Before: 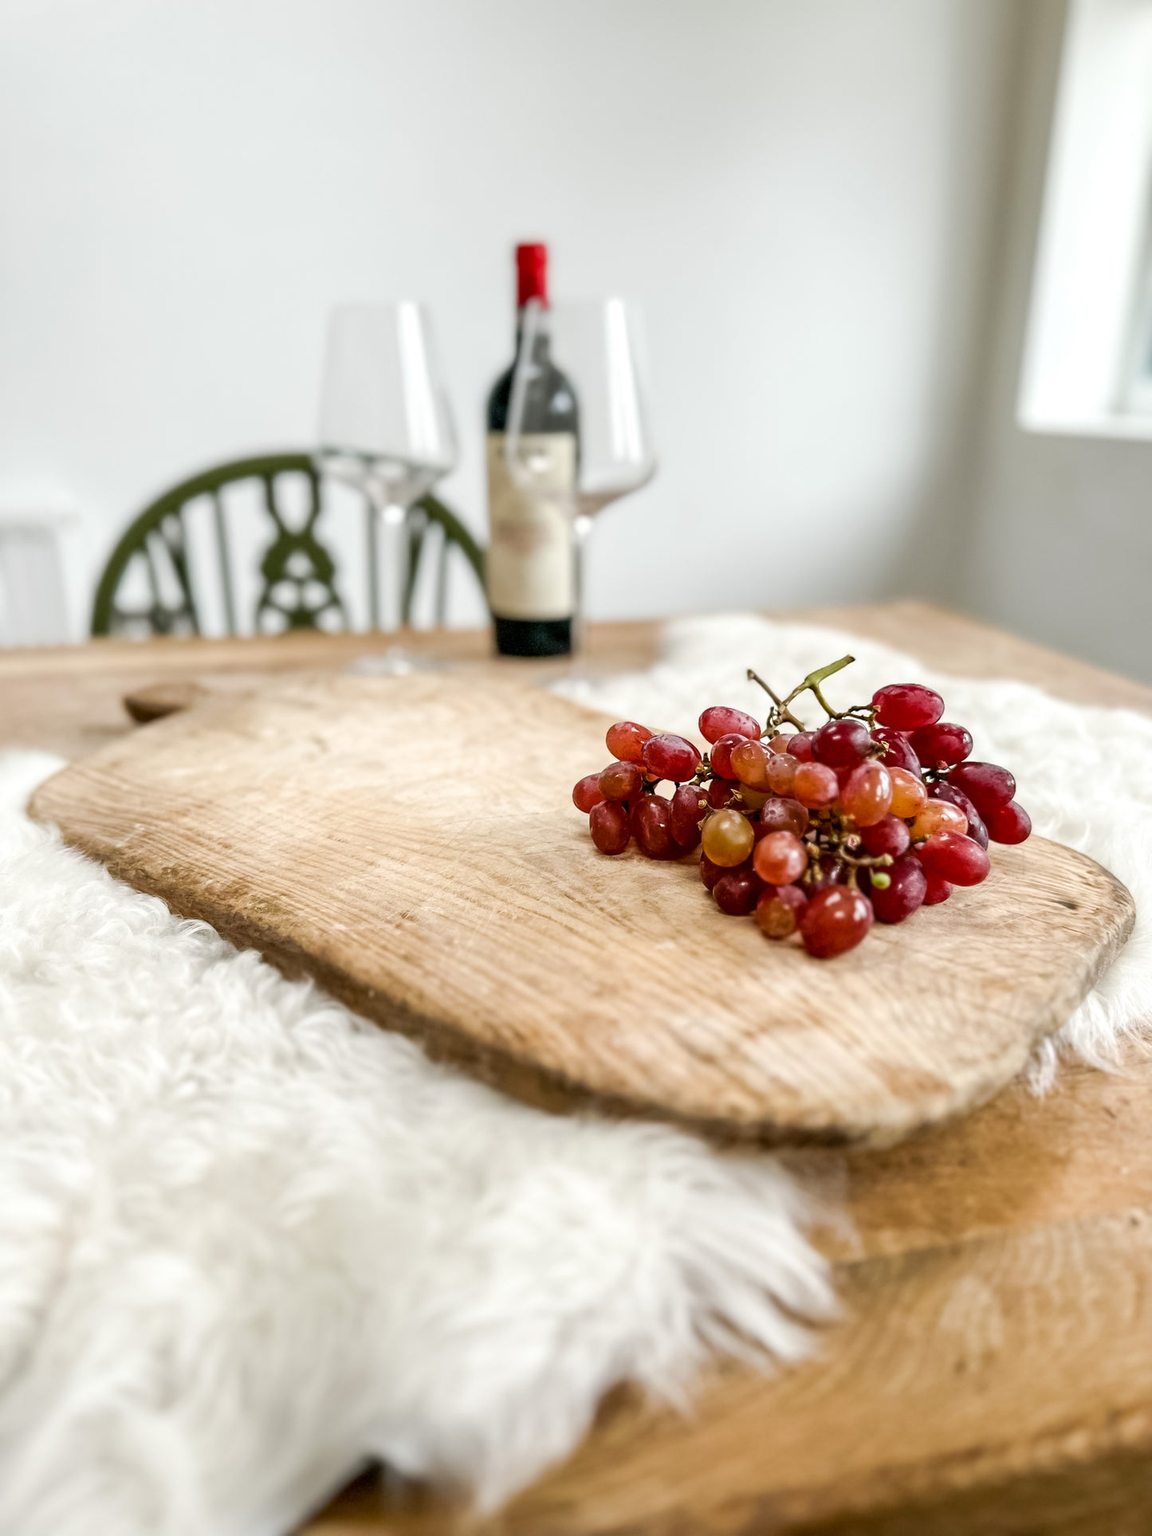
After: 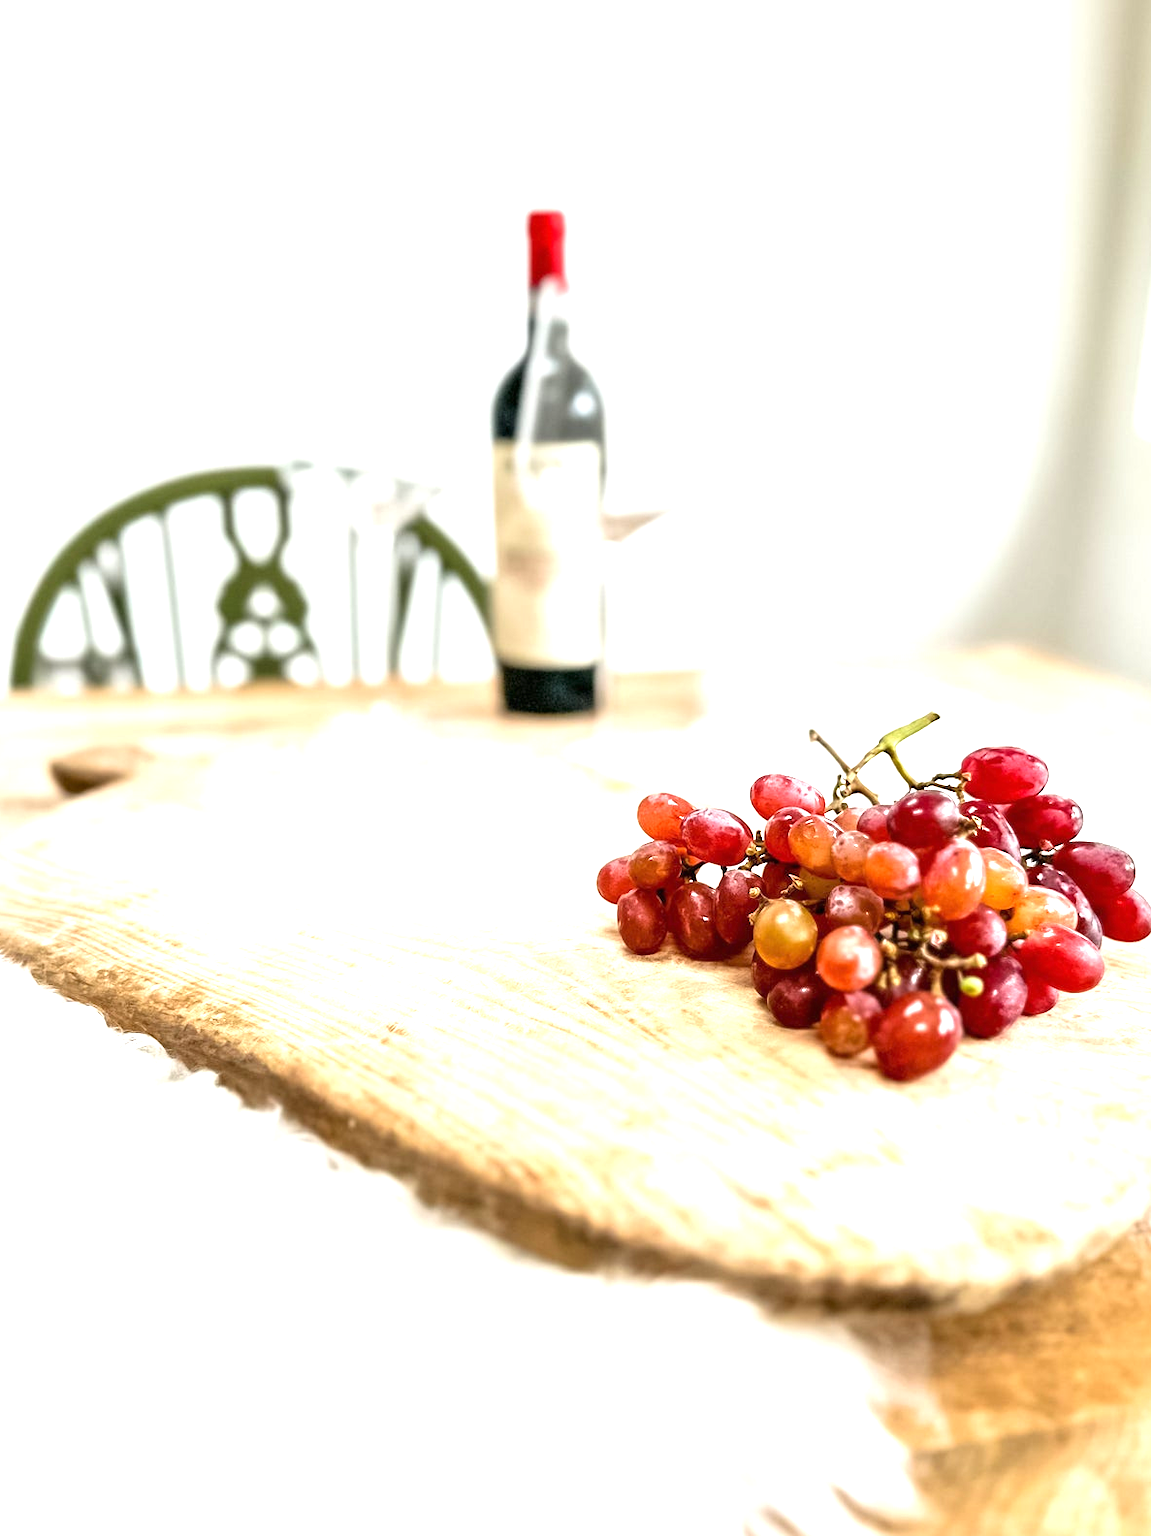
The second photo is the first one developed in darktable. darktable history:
exposure: black level correction 0, exposure 1.3 EV, compensate highlight preservation false
crop and rotate: left 7.196%, top 4.574%, right 10.605%, bottom 13.178%
